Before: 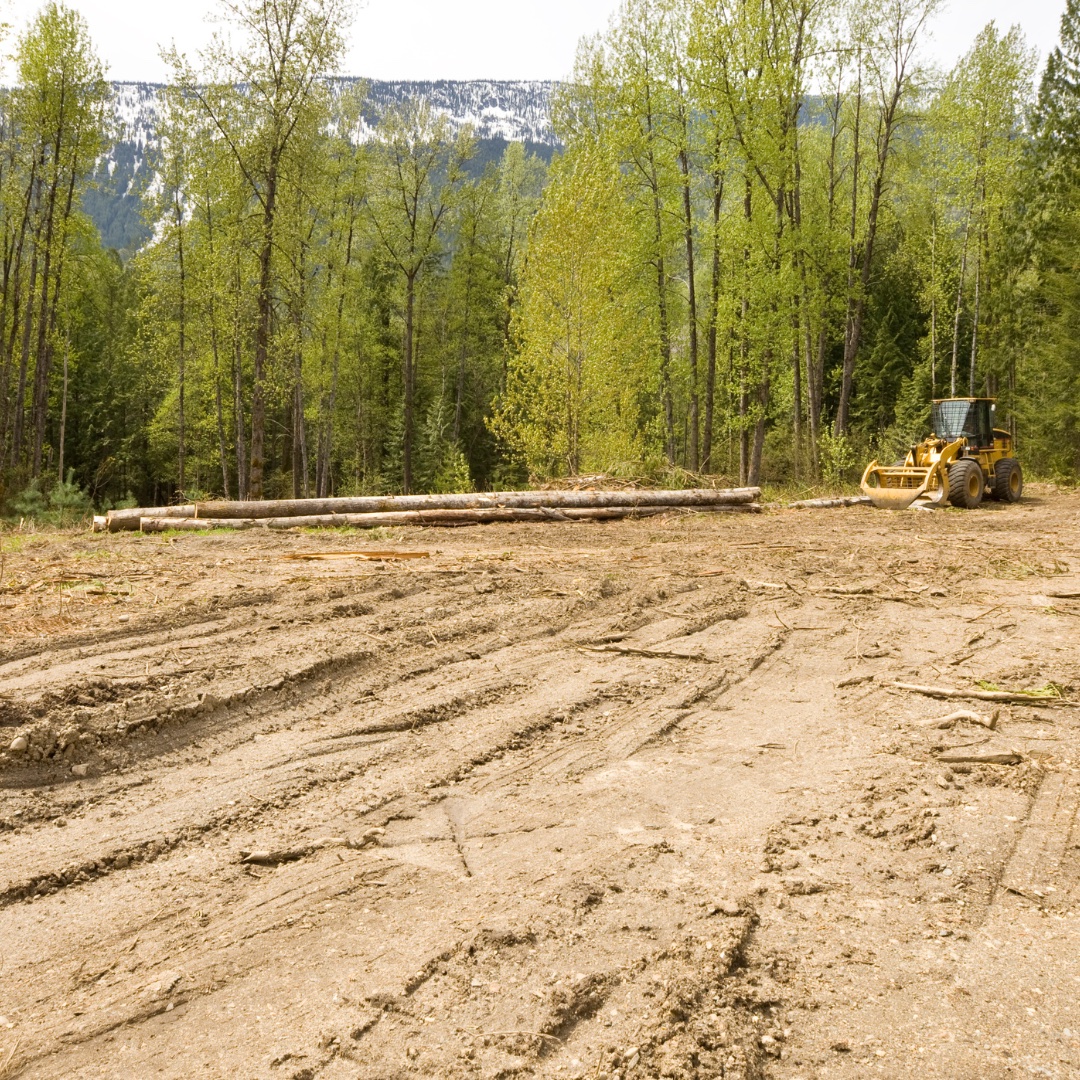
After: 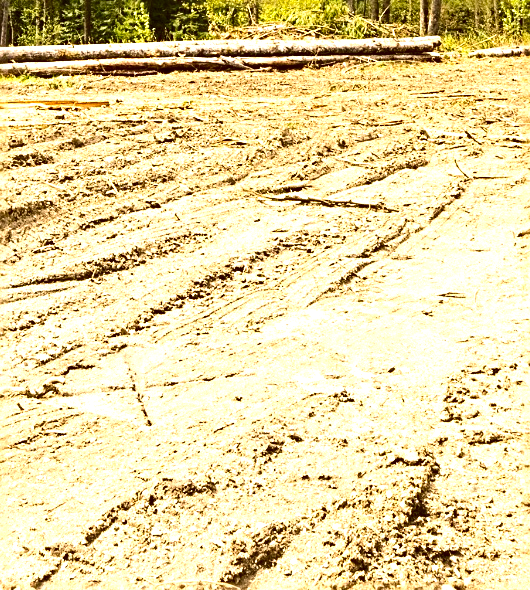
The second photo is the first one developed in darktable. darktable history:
contrast brightness saturation: contrast 0.215, brightness -0.183, saturation 0.234
sharpen: radius 2.845, amount 0.732
exposure: black level correction 0.001, exposure 1.118 EV, compensate highlight preservation false
crop: left 29.659%, top 41.826%, right 21.223%, bottom 3.468%
